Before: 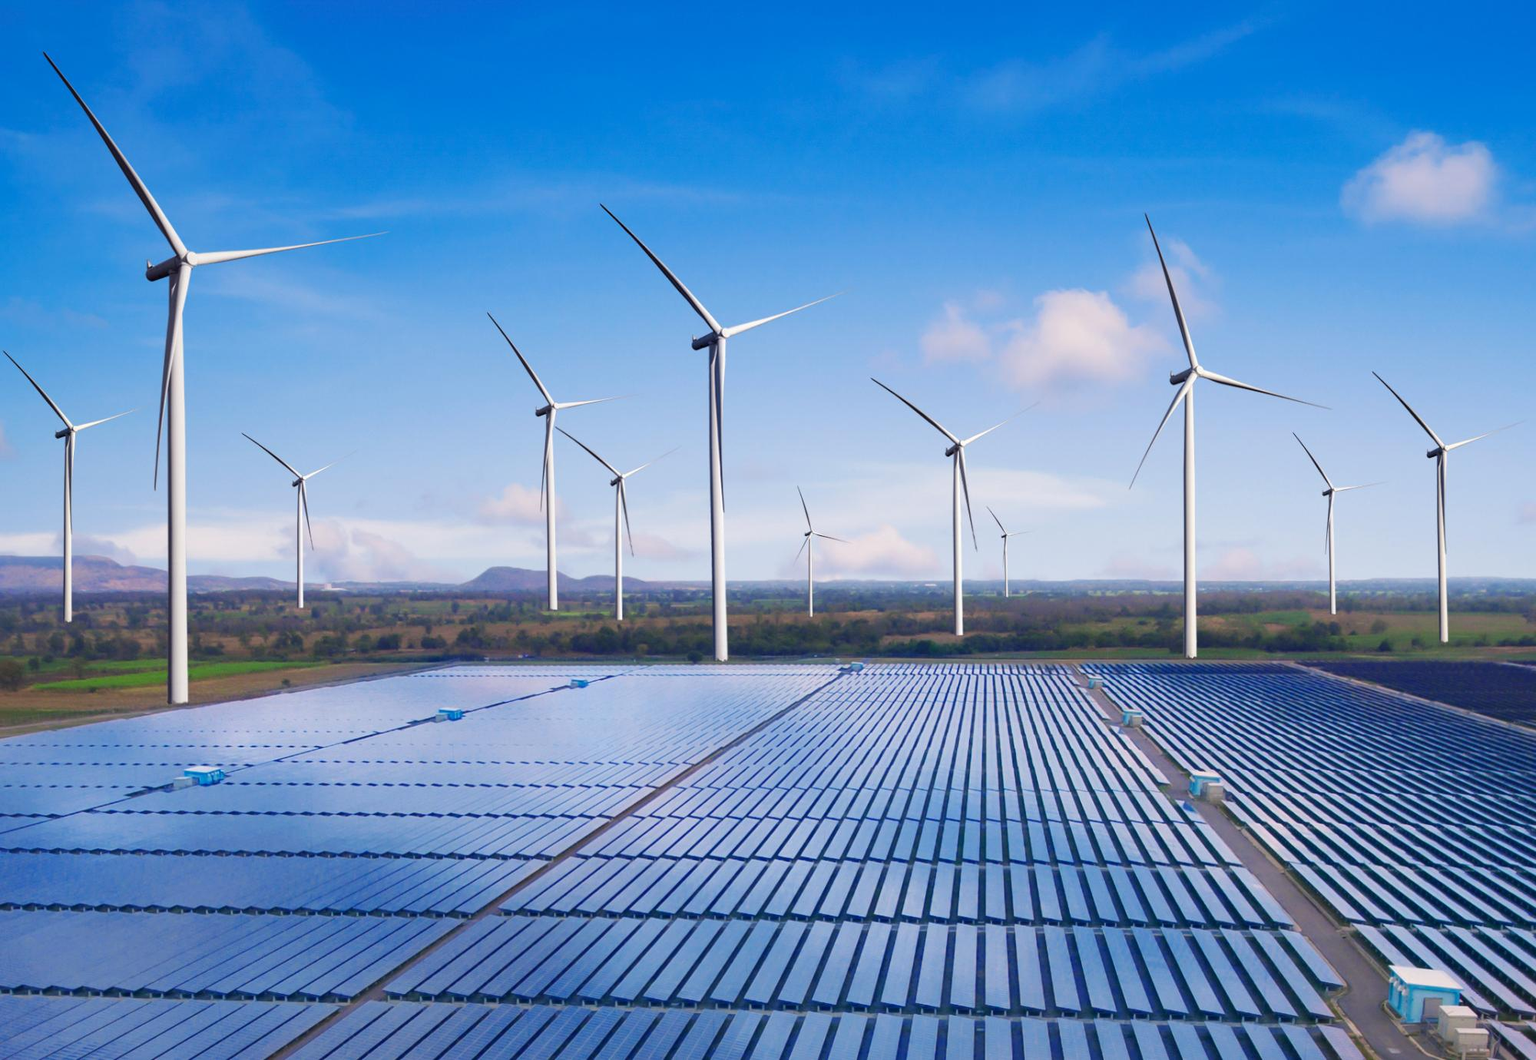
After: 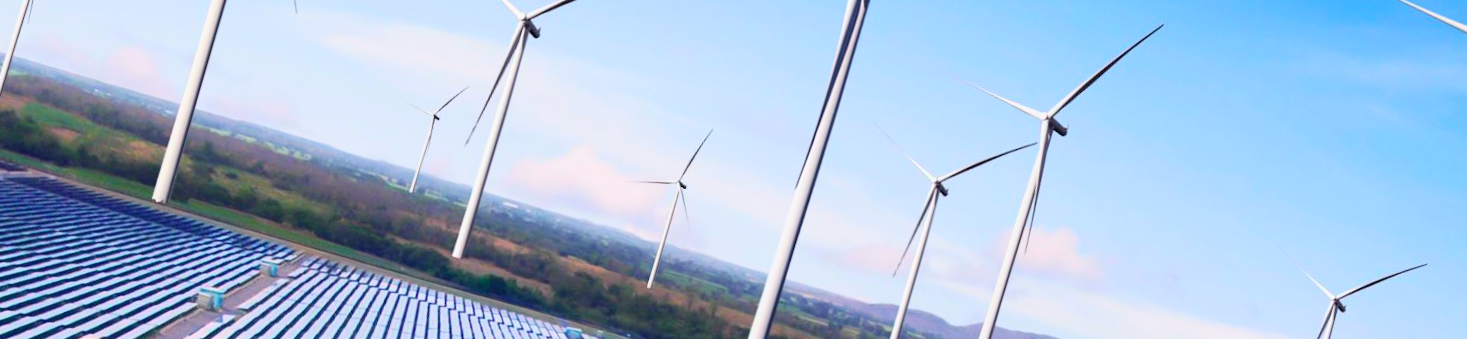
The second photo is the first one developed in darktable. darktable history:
tone curve: curves: ch0 [(0, 0) (0.051, 0.03) (0.096, 0.071) (0.241, 0.247) (0.455, 0.525) (0.594, 0.697) (0.741, 0.845) (0.871, 0.933) (1, 0.984)]; ch1 [(0, 0) (0.1, 0.038) (0.318, 0.243) (0.399, 0.351) (0.478, 0.469) (0.499, 0.499) (0.534, 0.549) (0.565, 0.594) (0.601, 0.634) (0.666, 0.7) (1, 1)]; ch2 [(0, 0) (0.453, 0.45) (0.479, 0.483) (0.504, 0.499) (0.52, 0.519) (0.541, 0.559) (0.592, 0.612) (0.824, 0.815) (1, 1)], color space Lab, independent channels, preserve colors none
crop and rotate: angle 16.12°, top 30.835%, bottom 35.653%
